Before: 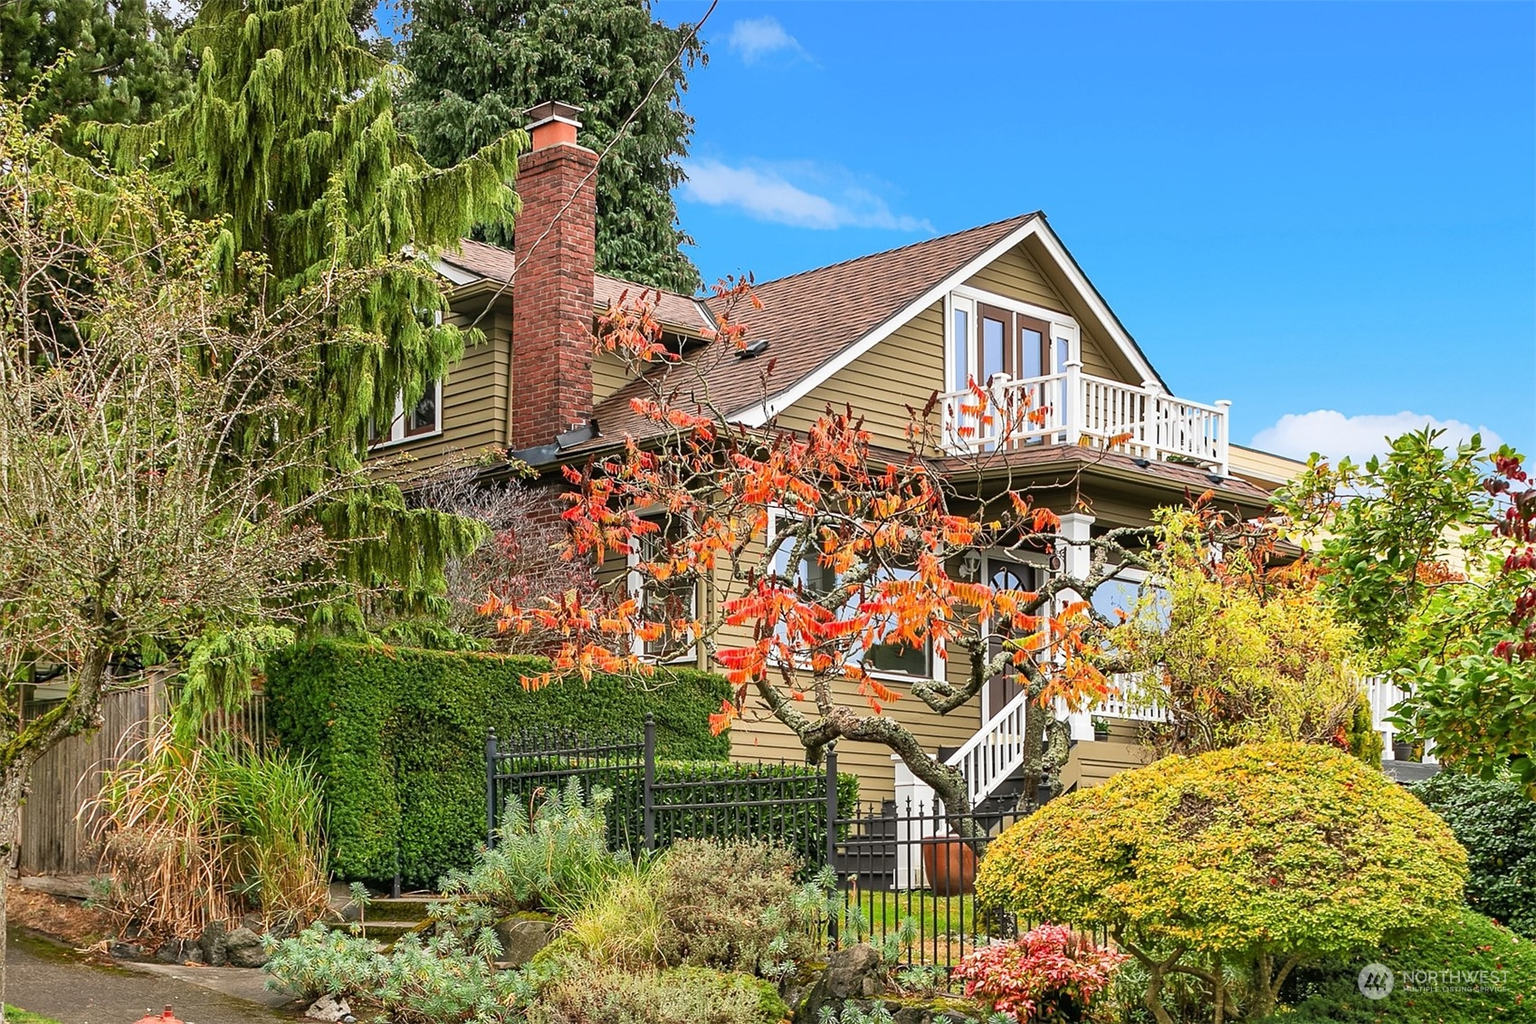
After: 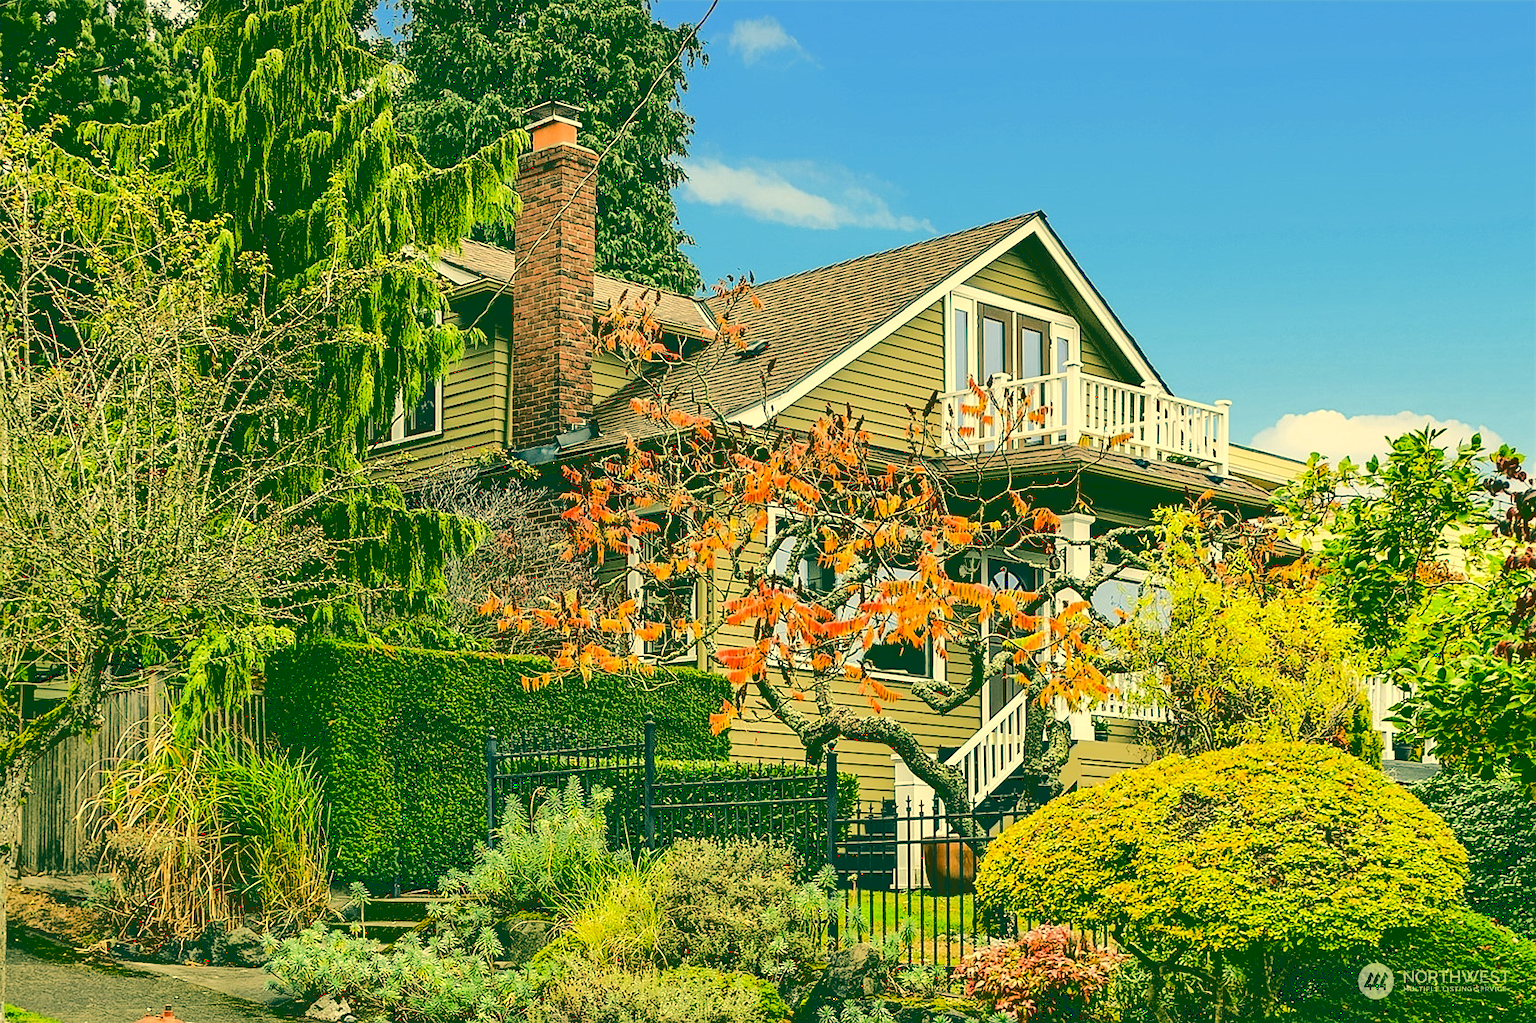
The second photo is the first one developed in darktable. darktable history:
sharpen: radius 1.272, amount 0.305, threshold 0
color correction: highlights a* 1.83, highlights b* 34.02, shadows a* -36.68, shadows b* -5.48
base curve: curves: ch0 [(0.065, 0.026) (0.236, 0.358) (0.53, 0.546) (0.777, 0.841) (0.924, 0.992)], preserve colors average RGB
